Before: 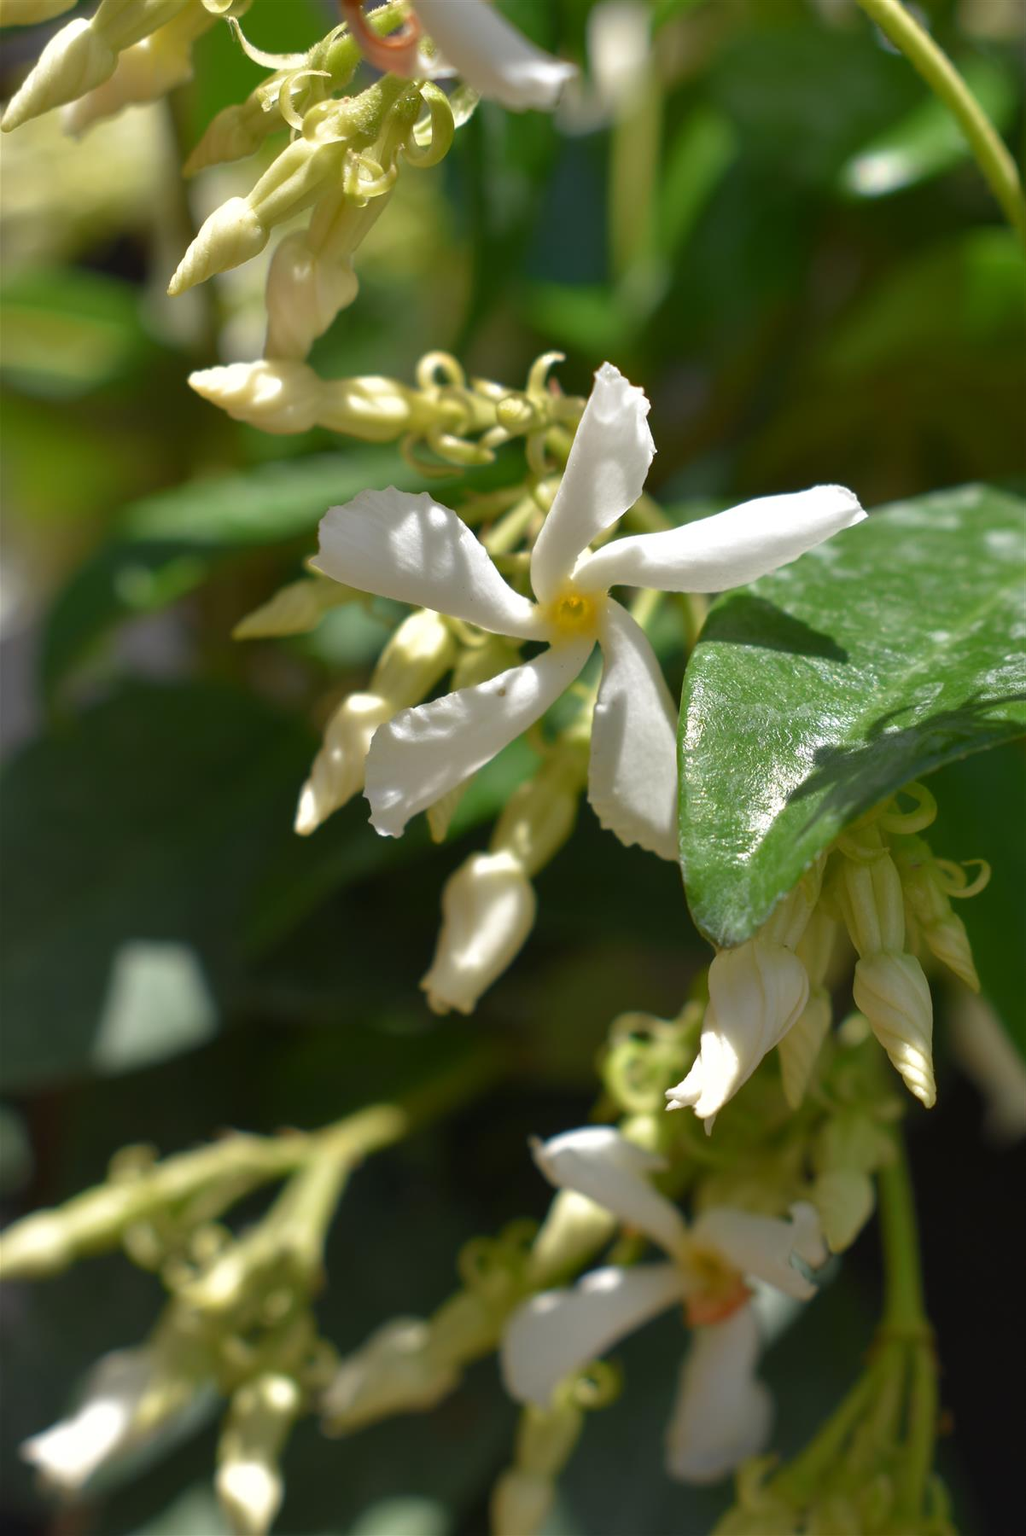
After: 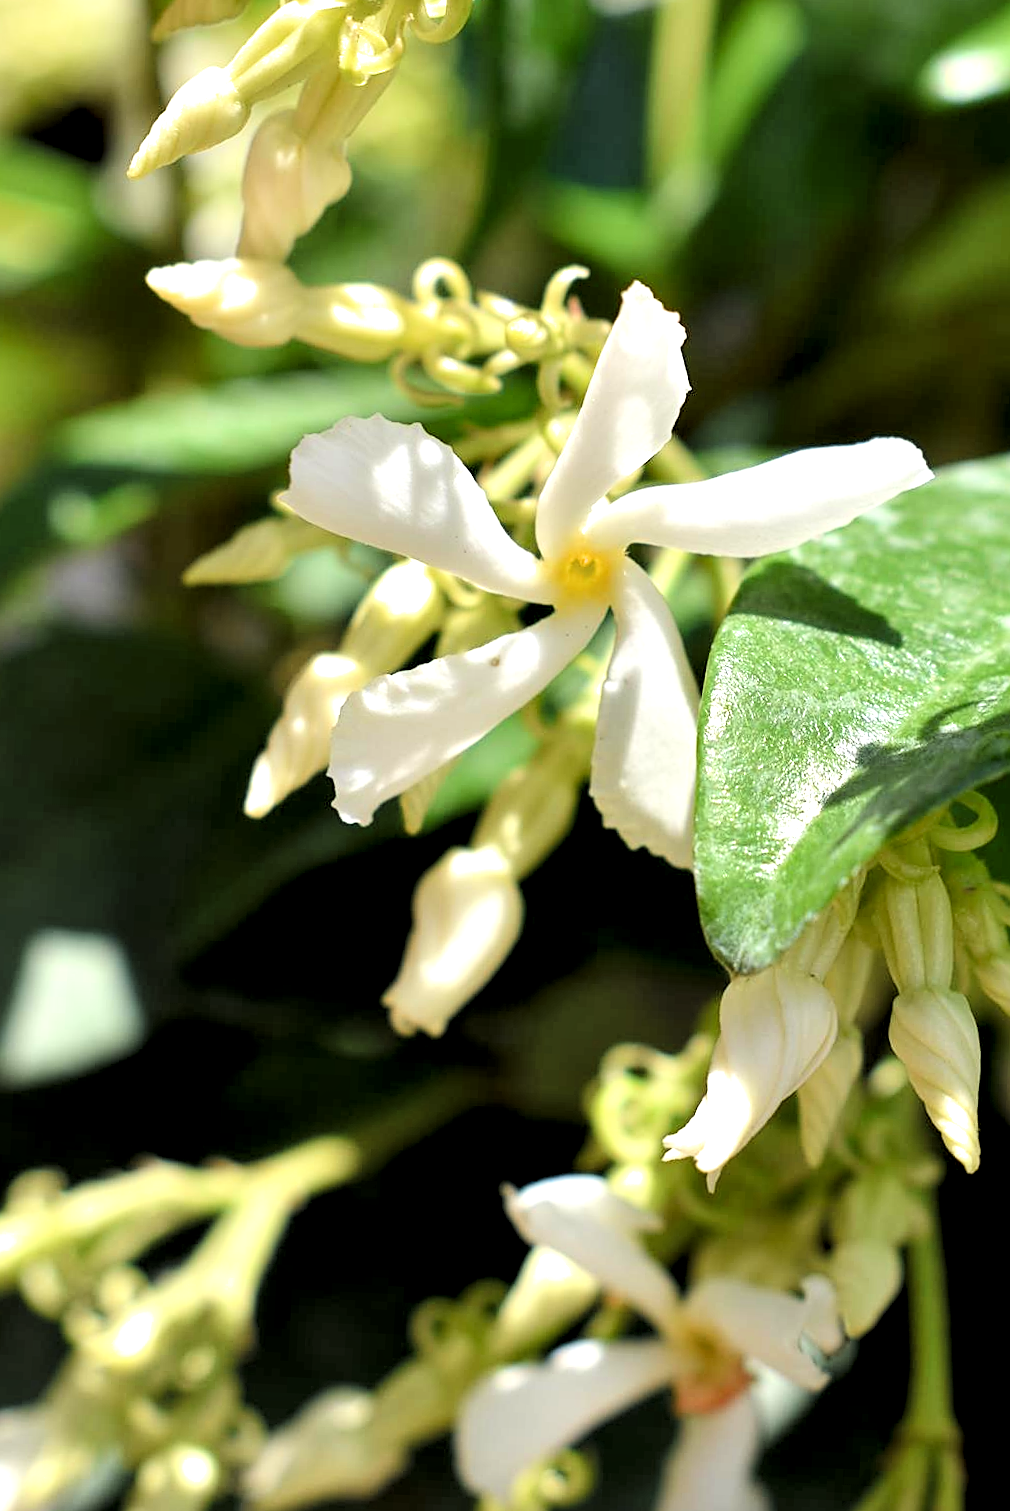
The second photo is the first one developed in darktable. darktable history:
sharpen: on, module defaults
filmic rgb: black relative exposure -5.09 EV, white relative exposure 3.97 EV, hardness 2.9, contrast 1.301, highlights saturation mix -10.45%, color science v6 (2022), iterations of high-quality reconstruction 0
exposure: exposure 1.074 EV, compensate exposure bias true, compensate highlight preservation false
crop and rotate: angle -2.86°, left 5.067%, top 5.23%, right 4.721%, bottom 4.599%
local contrast: highlights 126%, shadows 120%, detail 140%, midtone range 0.256
